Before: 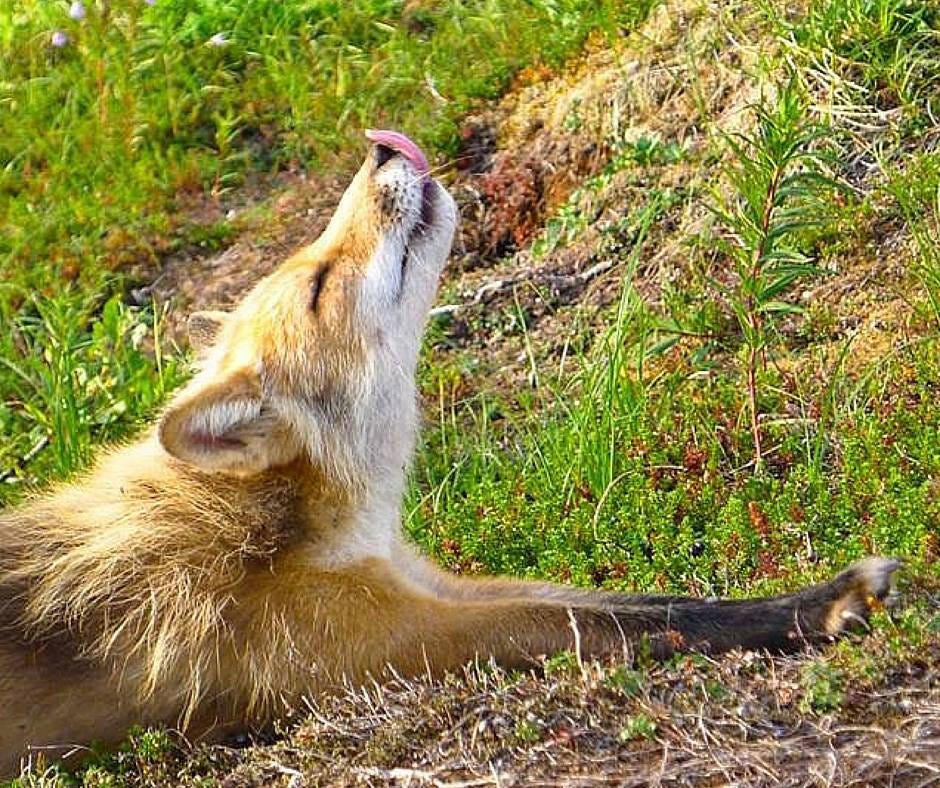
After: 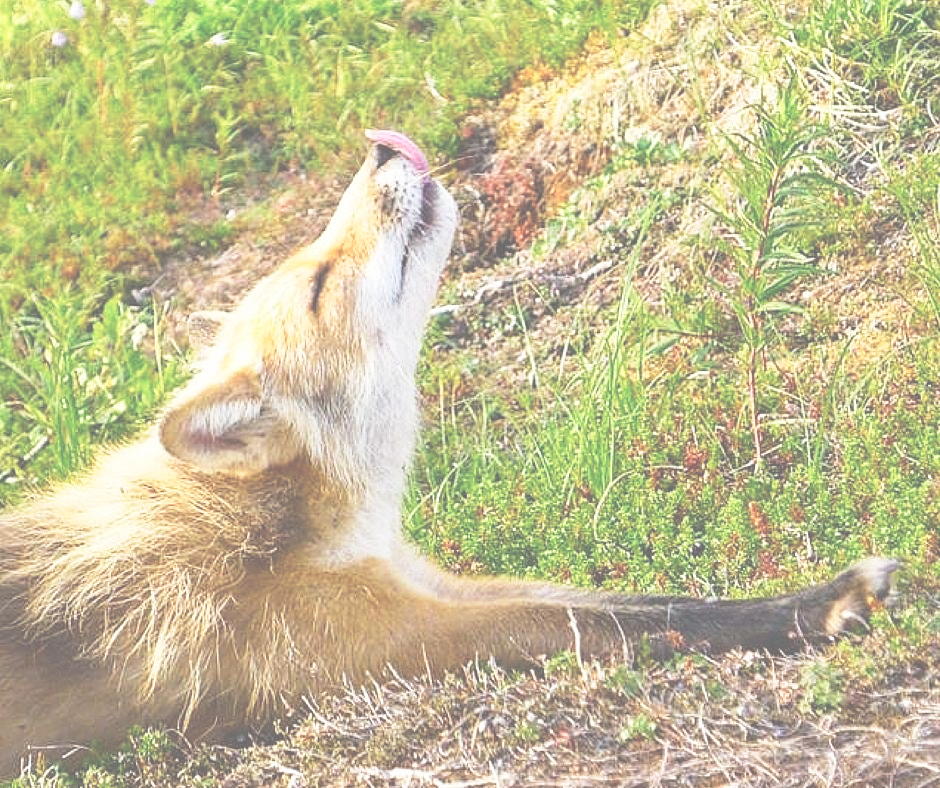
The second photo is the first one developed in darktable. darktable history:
base curve: curves: ch0 [(0, 0) (0.028, 0.03) (0.121, 0.232) (0.46, 0.748) (0.859, 0.968) (1, 1)], preserve colors none
exposure: black level correction -0.087, compensate highlight preservation false
